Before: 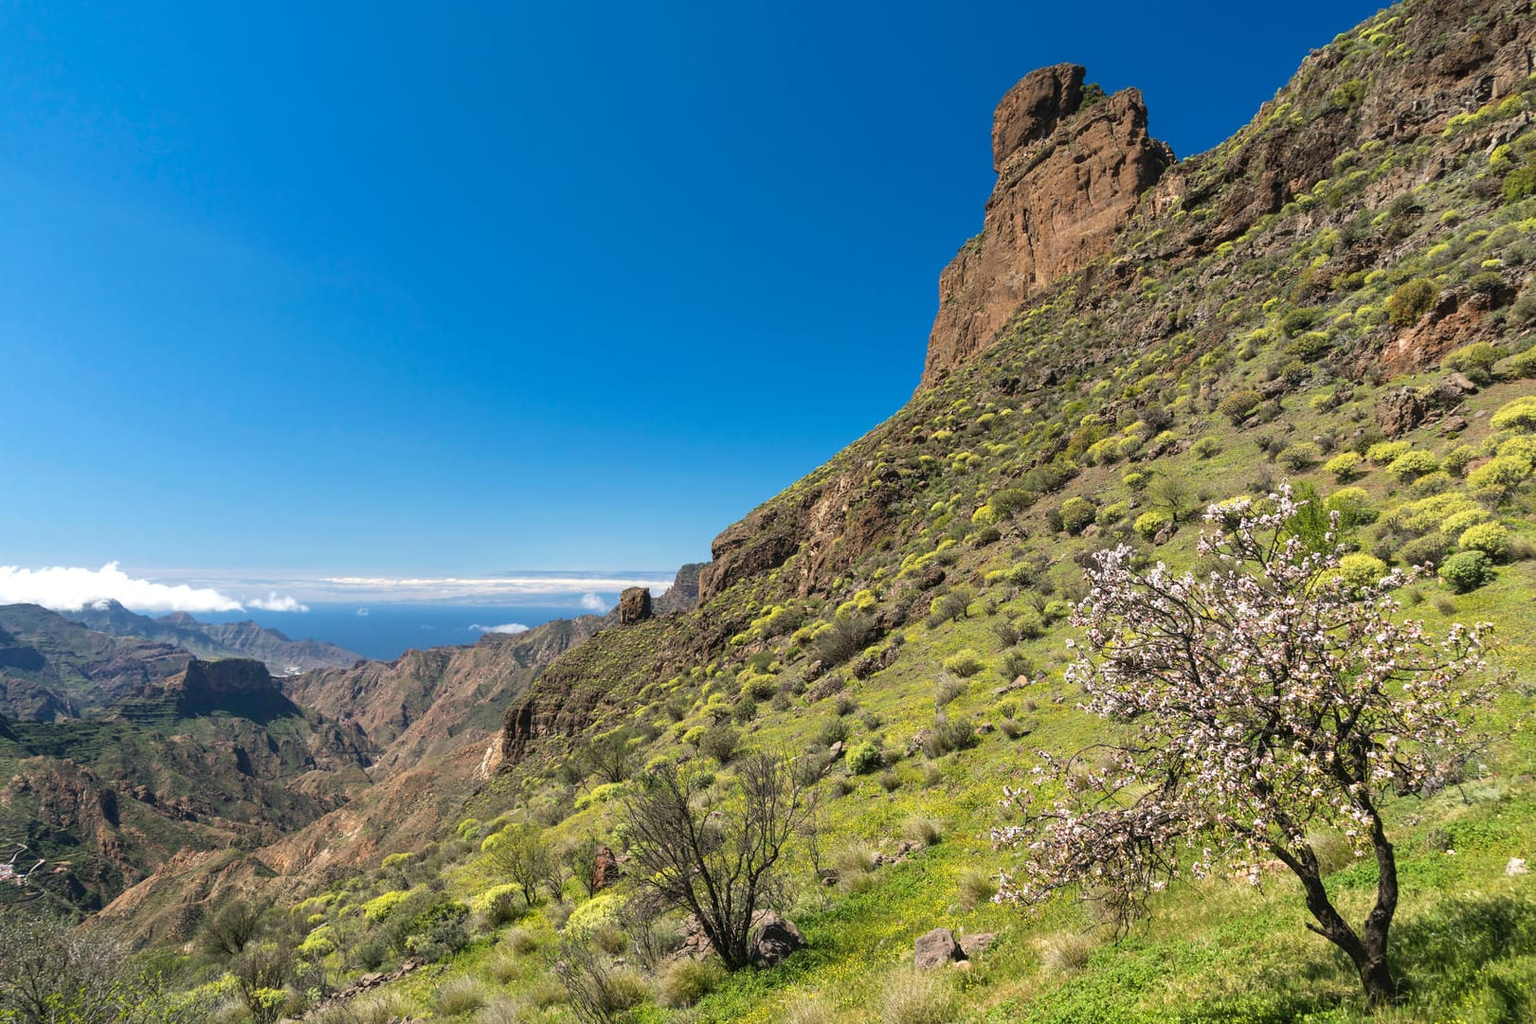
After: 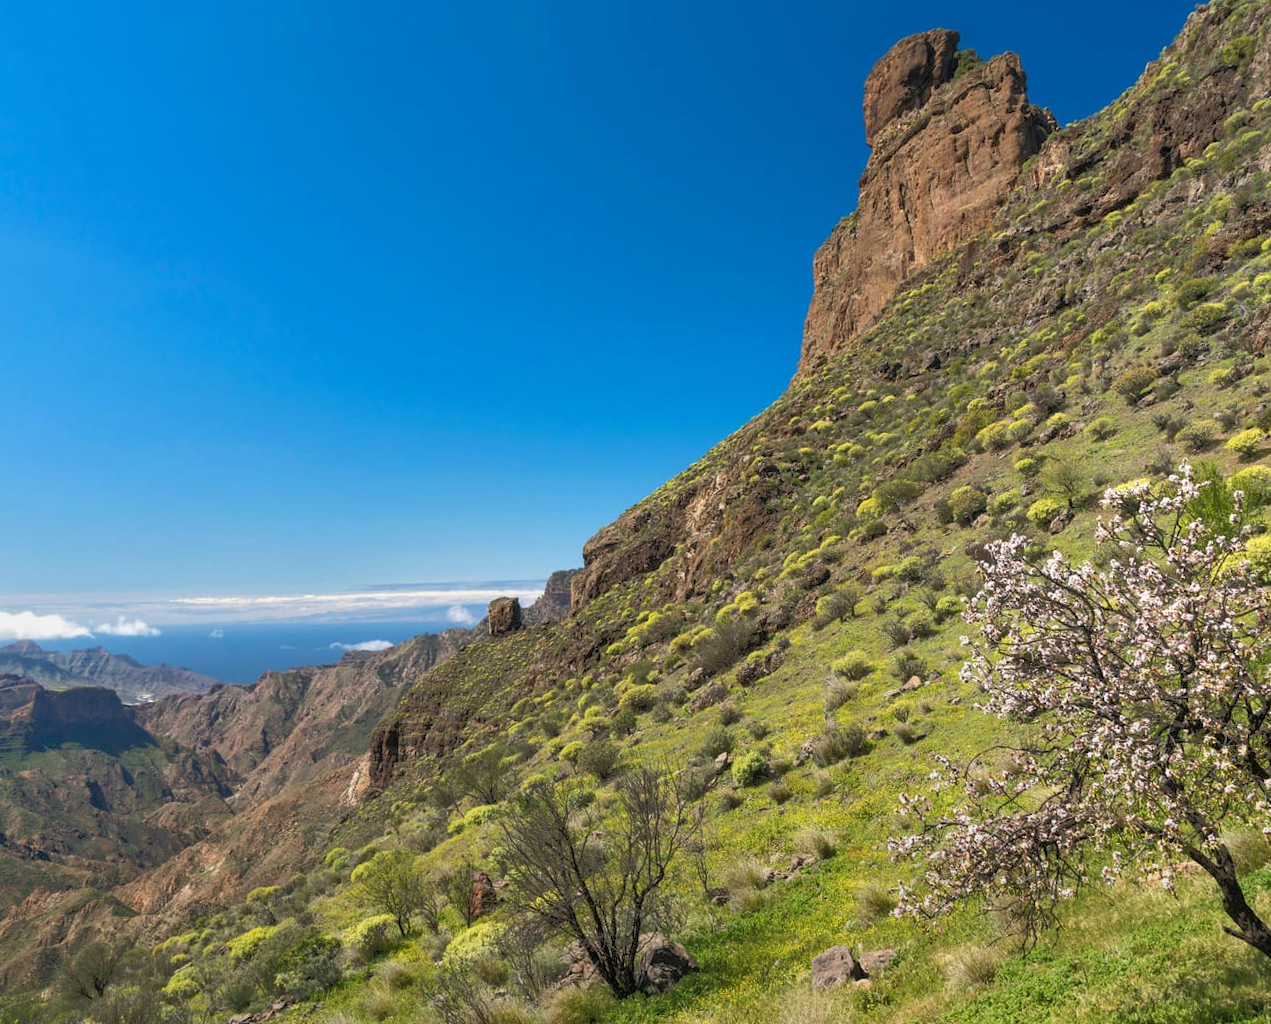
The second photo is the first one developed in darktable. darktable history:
tone equalizer: -8 EV -0.528 EV, -7 EV -0.319 EV, -6 EV -0.083 EV, -5 EV 0.413 EV, -4 EV 0.985 EV, -3 EV 0.791 EV, -2 EV -0.01 EV, -1 EV 0.14 EV, +0 EV -0.012 EV, smoothing 1
graduated density: rotation -180°, offset 27.42
crop and rotate: left 9.597%, right 10.195%
rotate and perspective: rotation -2°, crop left 0.022, crop right 0.978, crop top 0.049, crop bottom 0.951
